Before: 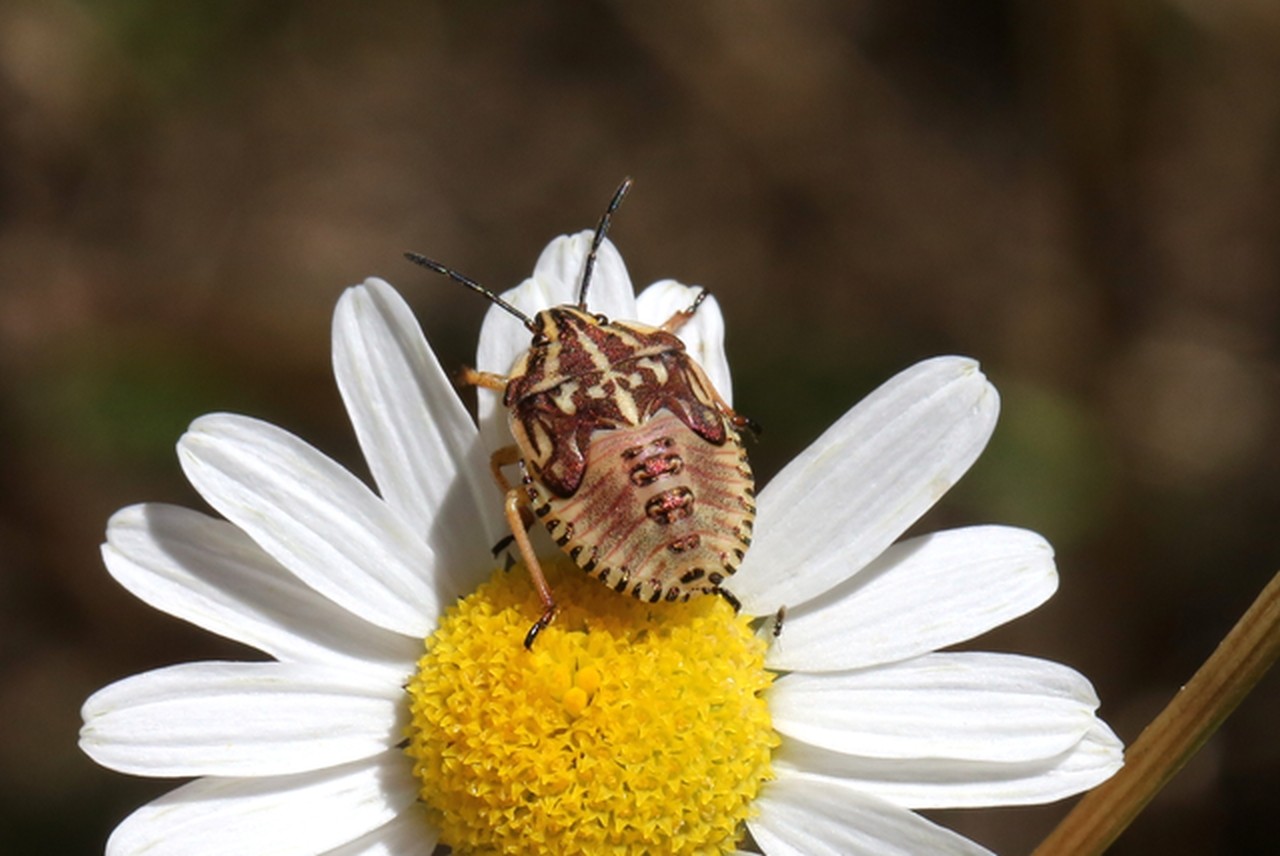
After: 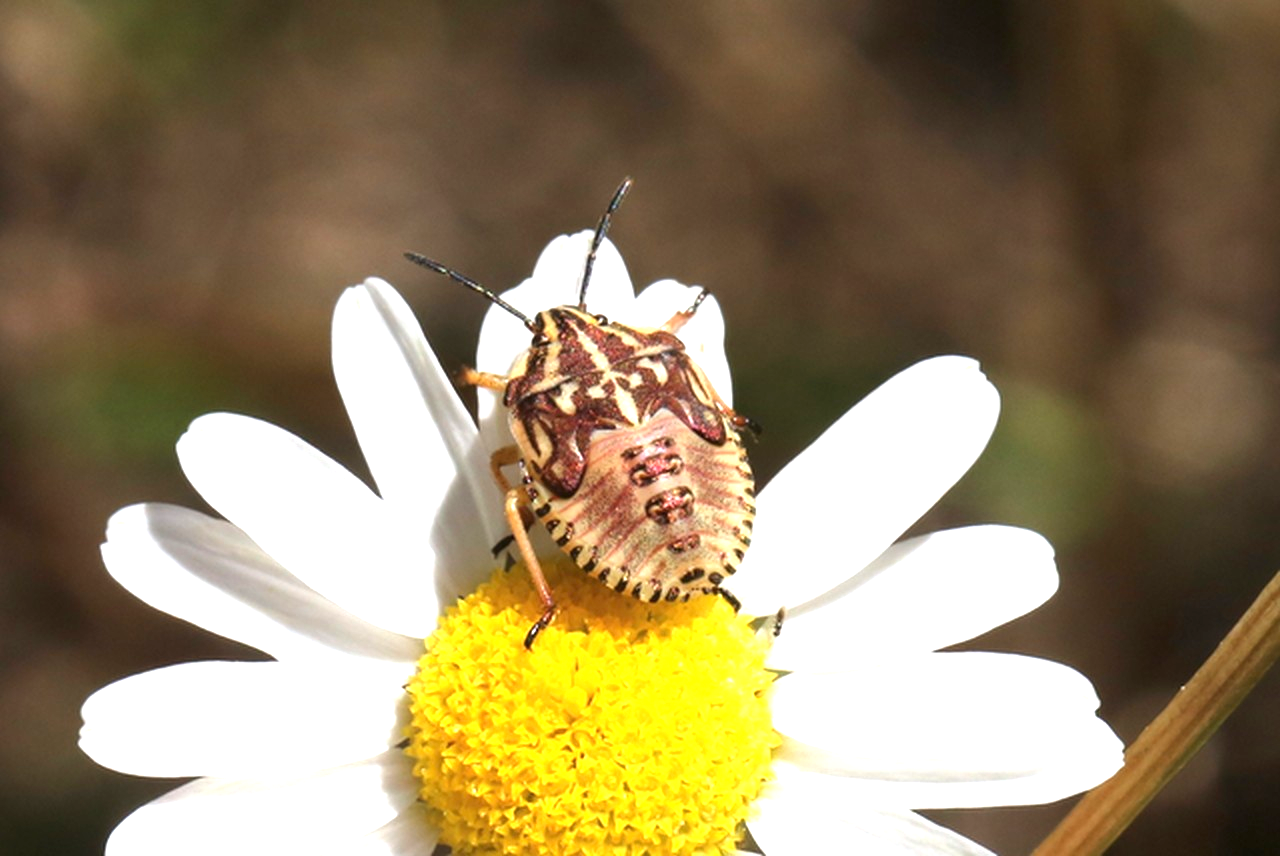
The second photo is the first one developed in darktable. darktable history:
exposure: black level correction 0, exposure 1.122 EV, compensate exposure bias true, compensate highlight preservation false
